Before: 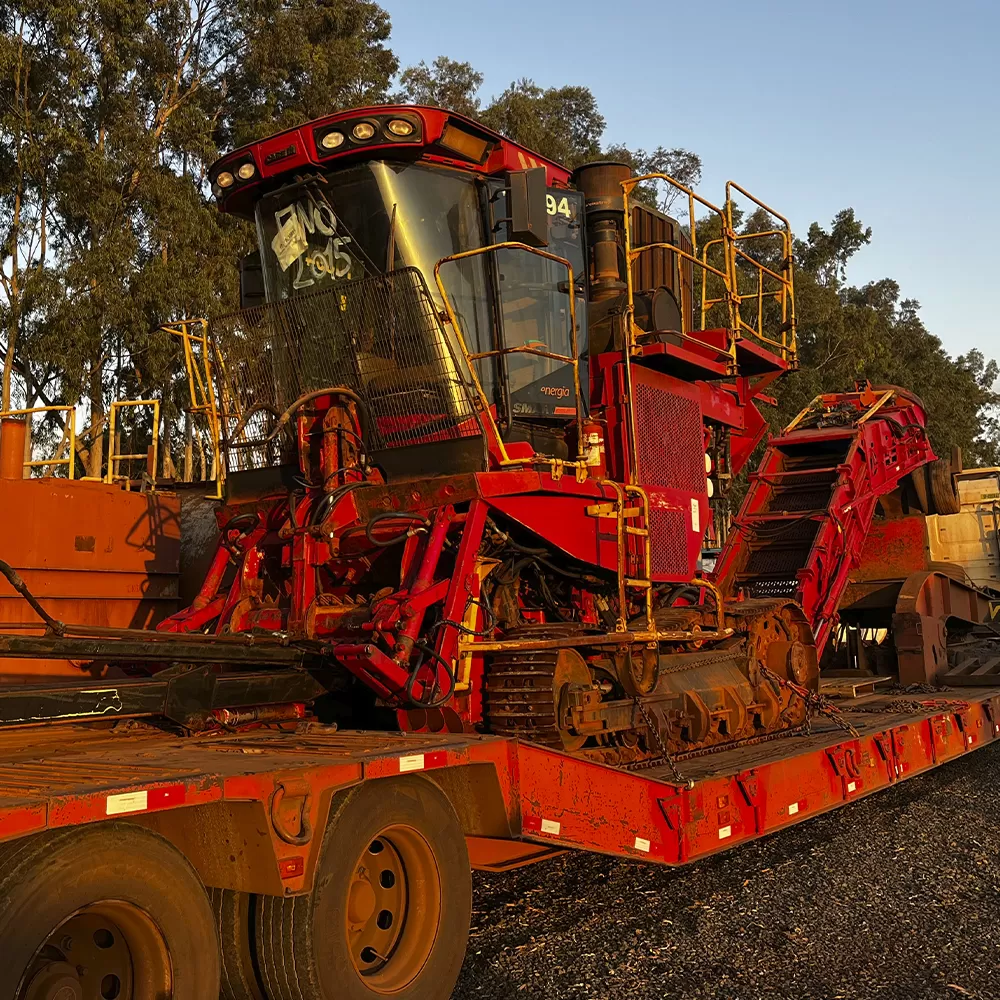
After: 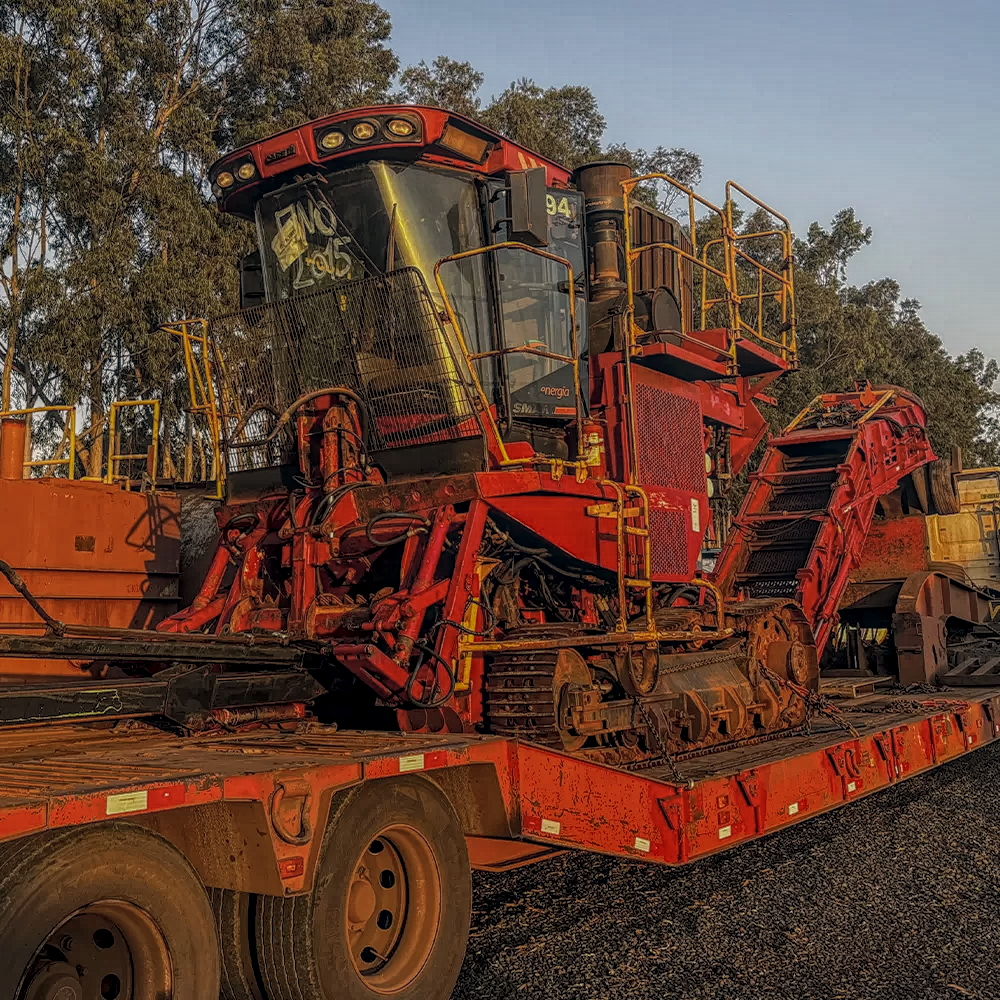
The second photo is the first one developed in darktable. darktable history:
vibrance: vibrance 75% | blend: blend mode softlight, opacity 50%; mask: uniform (no mask)
color correction: highlights a* 2.75, highlights b* 5, shadows a* -2.04, shadows b* -4.84, saturation 0.8
color zones: curves: ch1 [(0, 0.469) (0.01, 0.469) (0.12, 0.446) (0.248, 0.469) (0.5, 0.5) (0.748, 0.5) (0.99, 0.469) (1, 0.469)] | blend: blend mode softlight, opacity 57%; mask: uniform (no mask)
local contrast: highlights 20%, shadows 30%, detail 200%, midtone range 0.2 | blend: blend mode normal, opacity 80%; mask: uniform (no mask)
contrast equalizer: y [[0.5, 0.5, 0.5, 0.512, 0.552, 0.62], [0.5 ×6], [0.5 ×4, 0.504, 0.553], [0 ×6], [0 ×6]]
